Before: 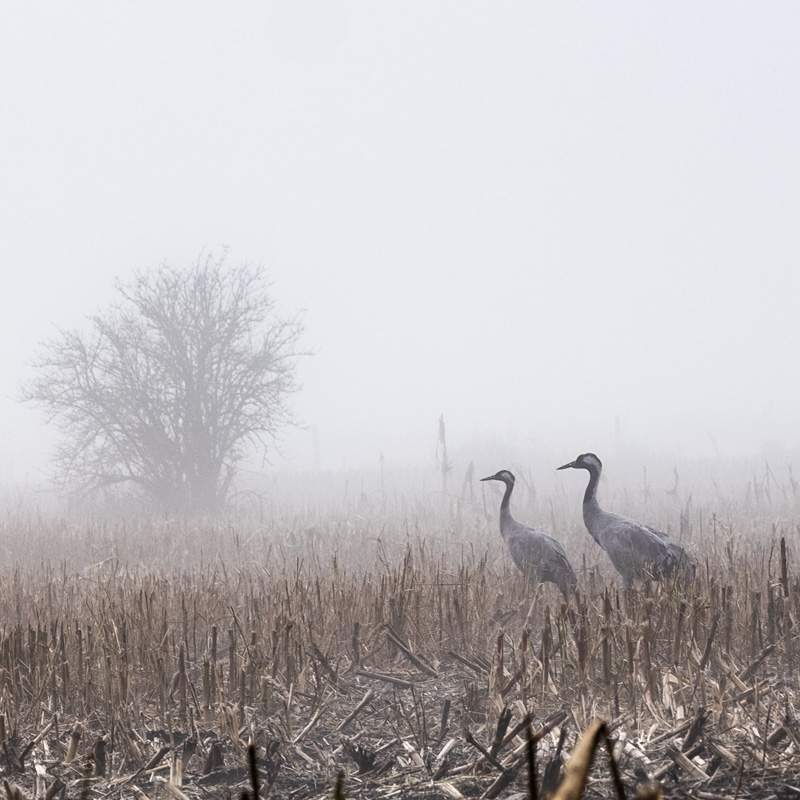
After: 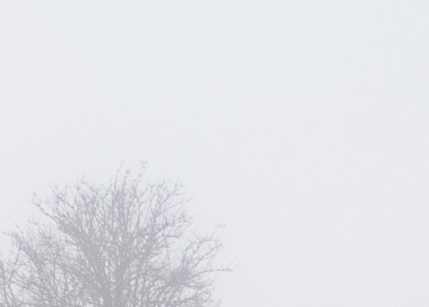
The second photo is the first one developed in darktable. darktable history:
crop: left 10.349%, top 10.593%, right 35.991%, bottom 50.989%
